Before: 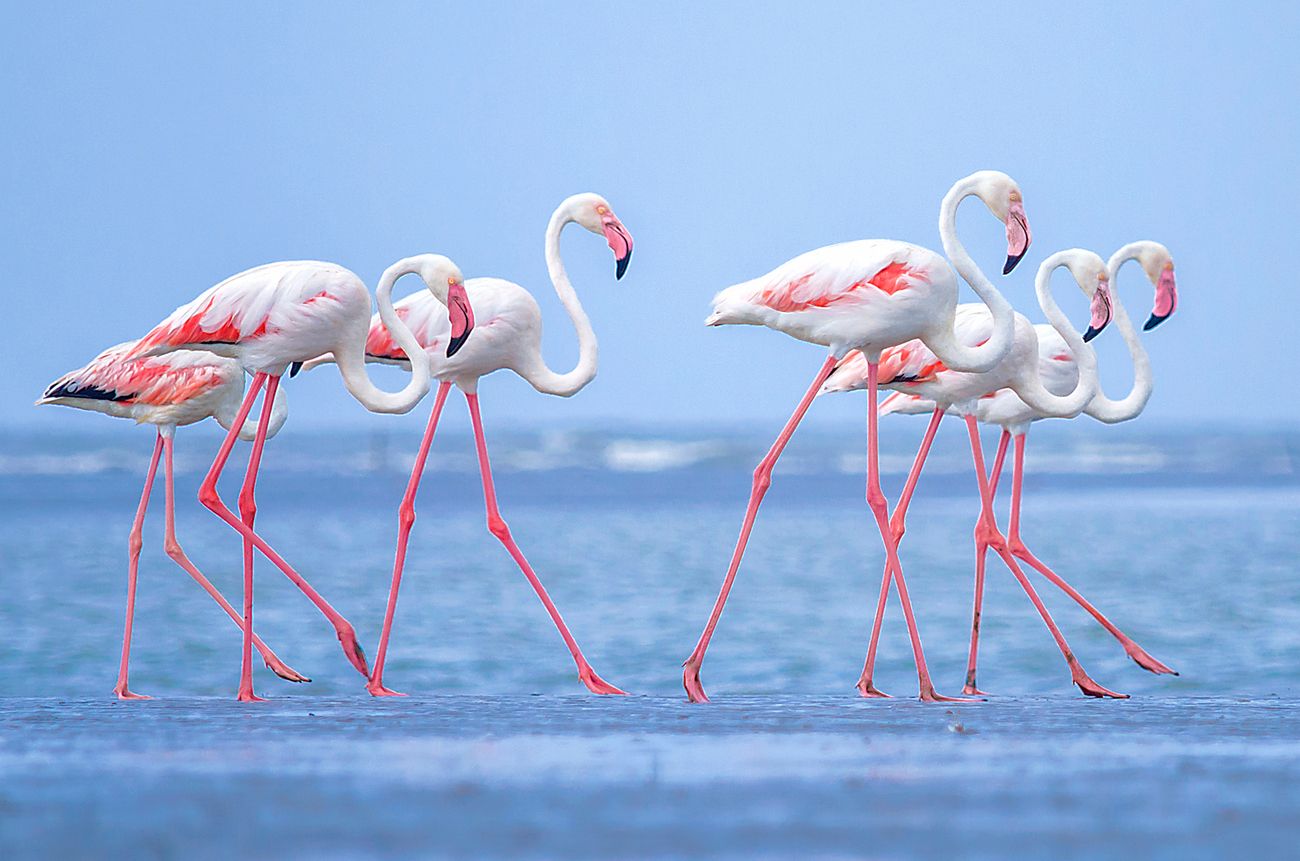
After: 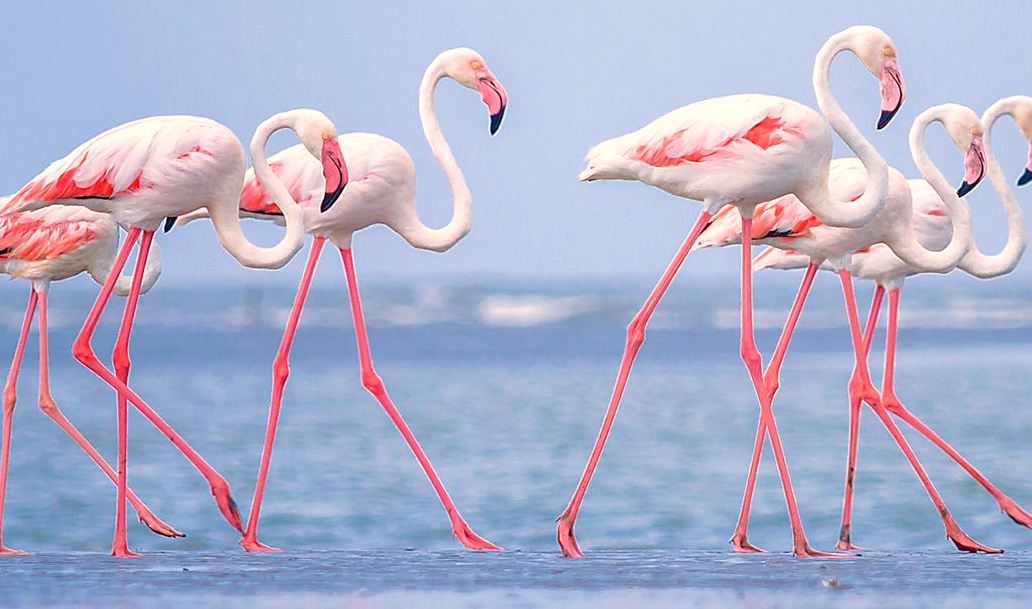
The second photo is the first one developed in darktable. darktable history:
crop: left 9.712%, top 16.928%, right 10.845%, bottom 12.332%
white balance: red 1.127, blue 0.943
